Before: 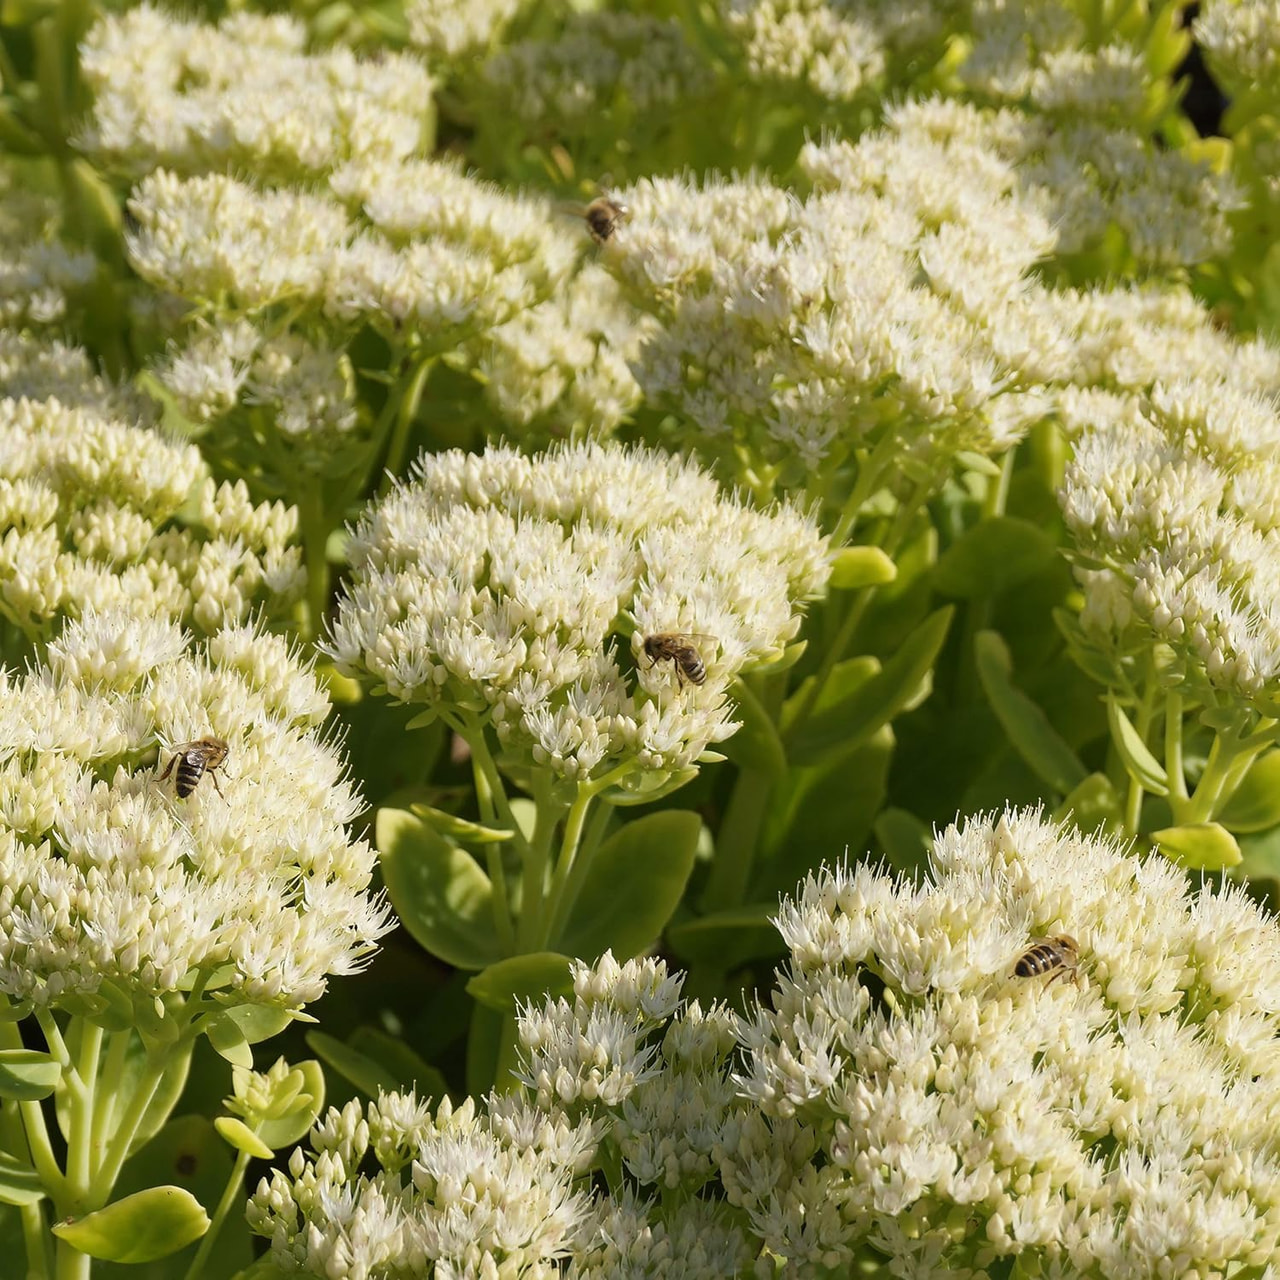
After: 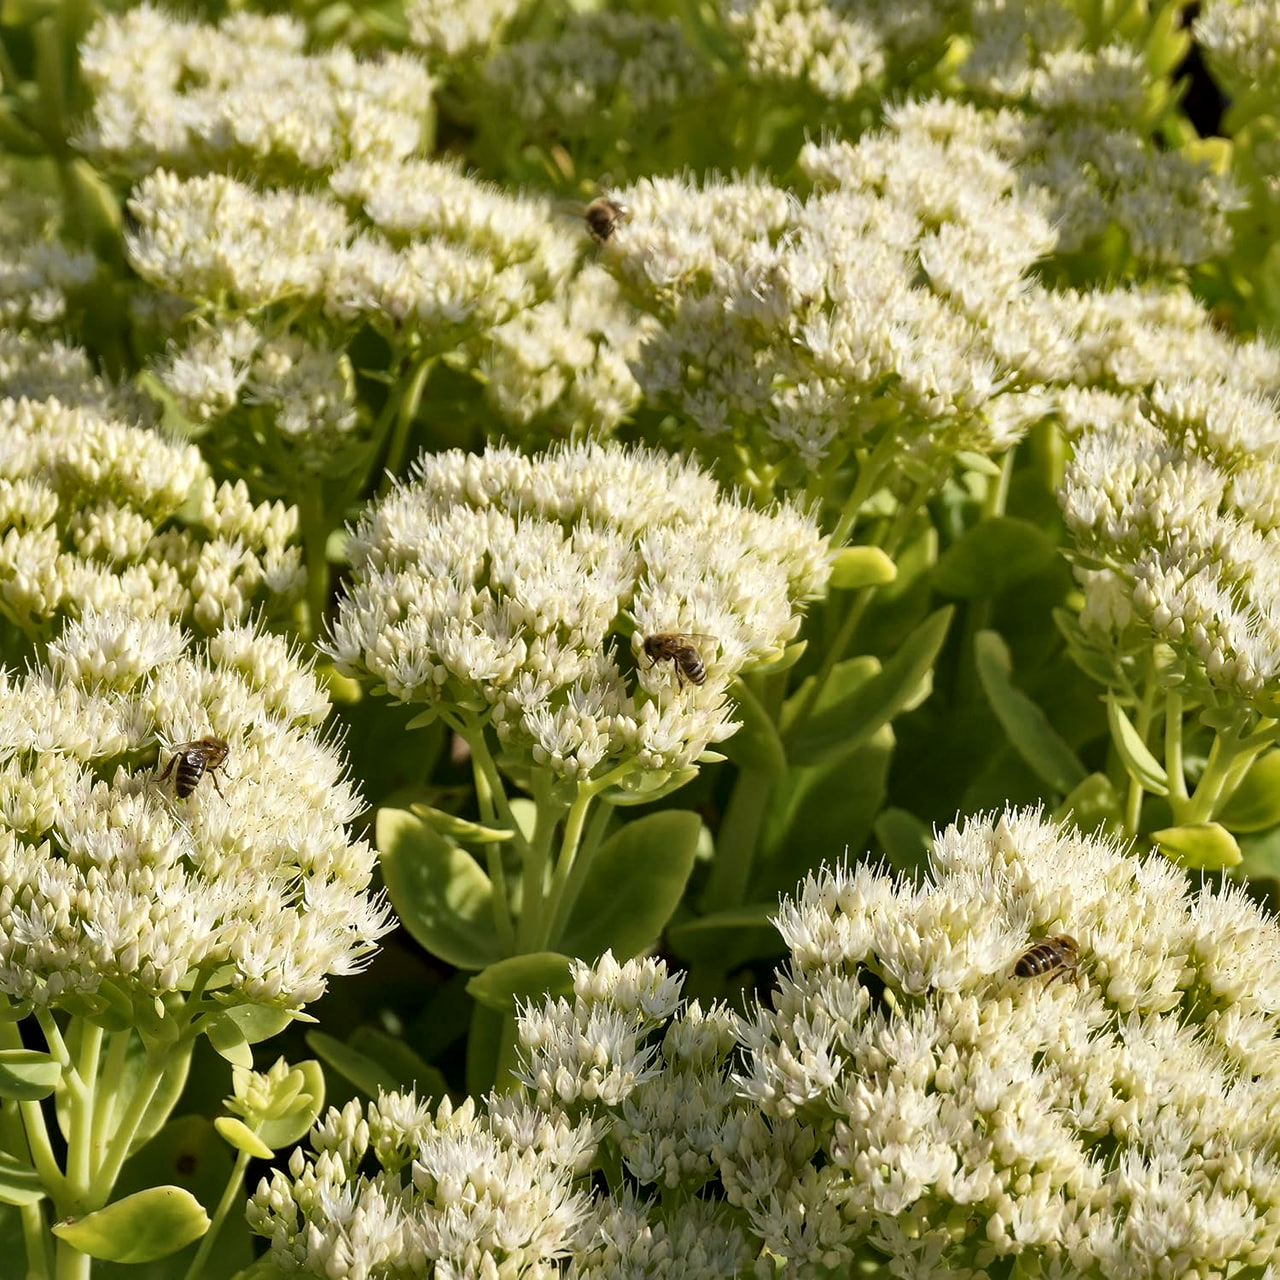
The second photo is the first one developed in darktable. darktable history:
shadows and highlights: shadows 52.44, soften with gaussian
local contrast: mode bilateral grid, contrast 25, coarseness 60, detail 152%, midtone range 0.2
